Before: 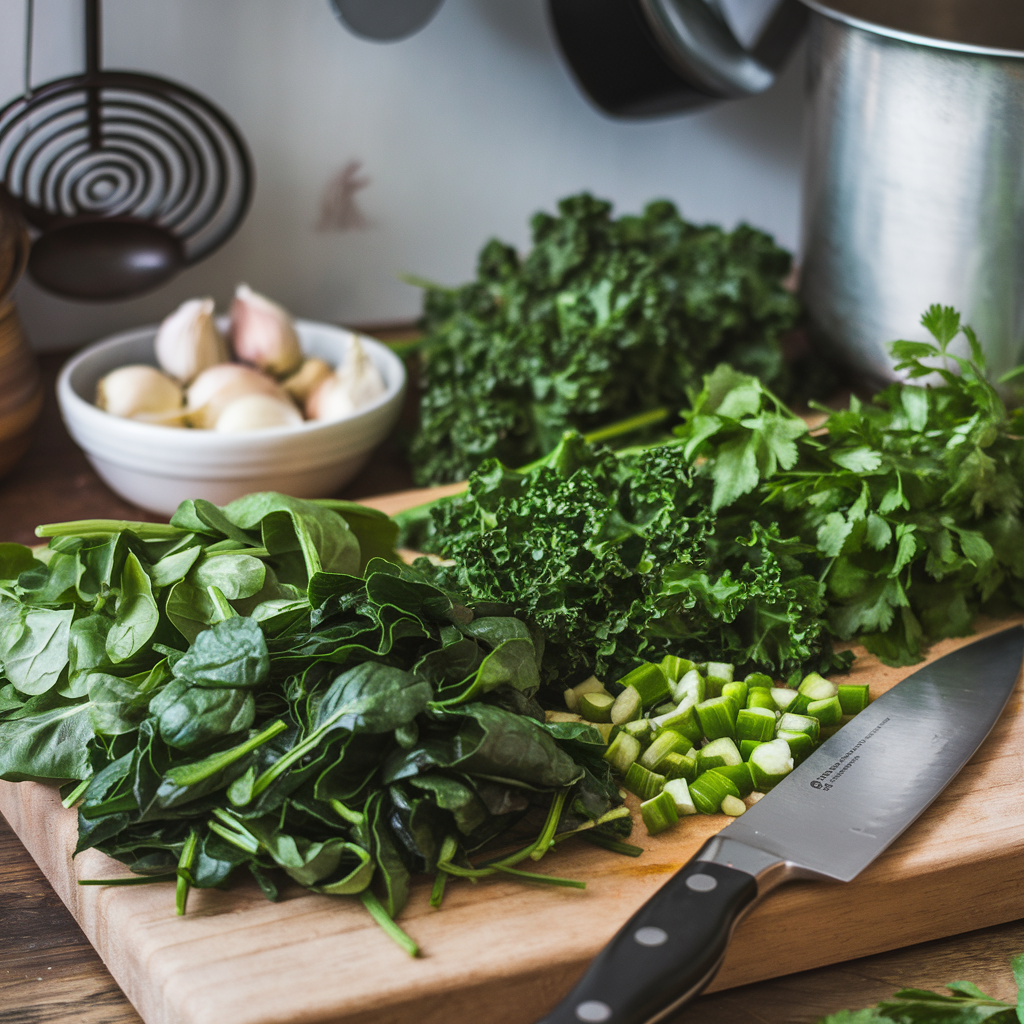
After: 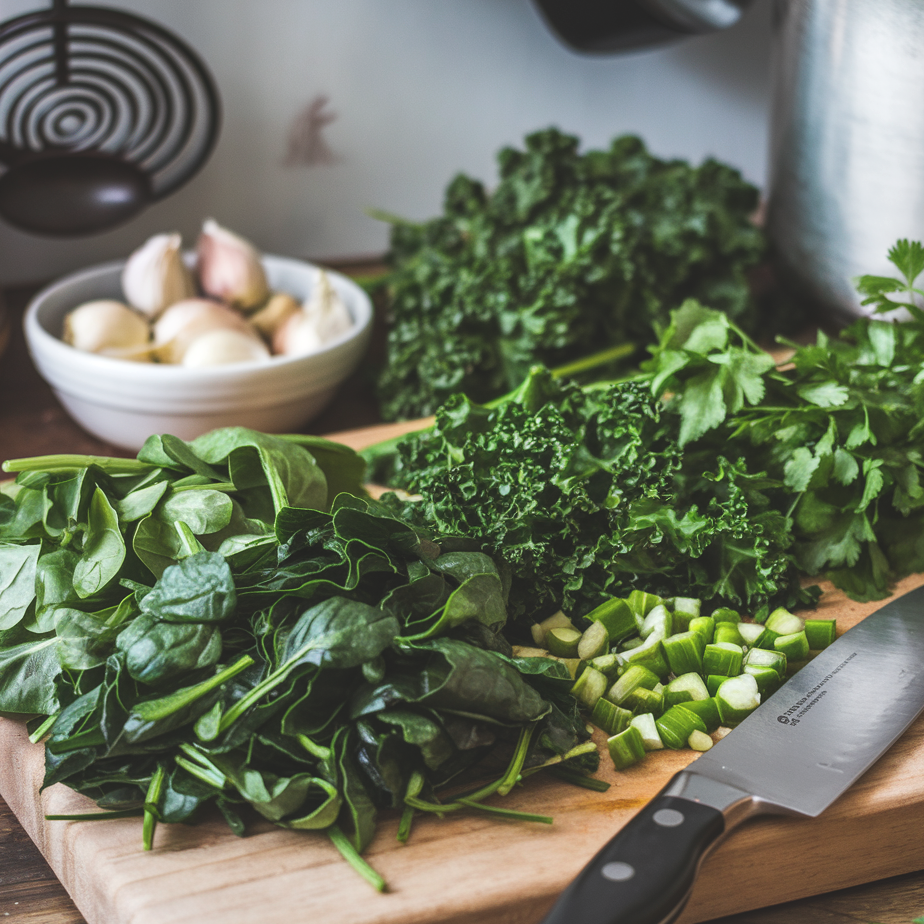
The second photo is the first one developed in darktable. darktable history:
local contrast: highlights 100%, shadows 100%, detail 120%, midtone range 0.2
exposure: black level correction -0.015, compensate highlight preservation false
crop: left 3.305%, top 6.436%, right 6.389%, bottom 3.258%
